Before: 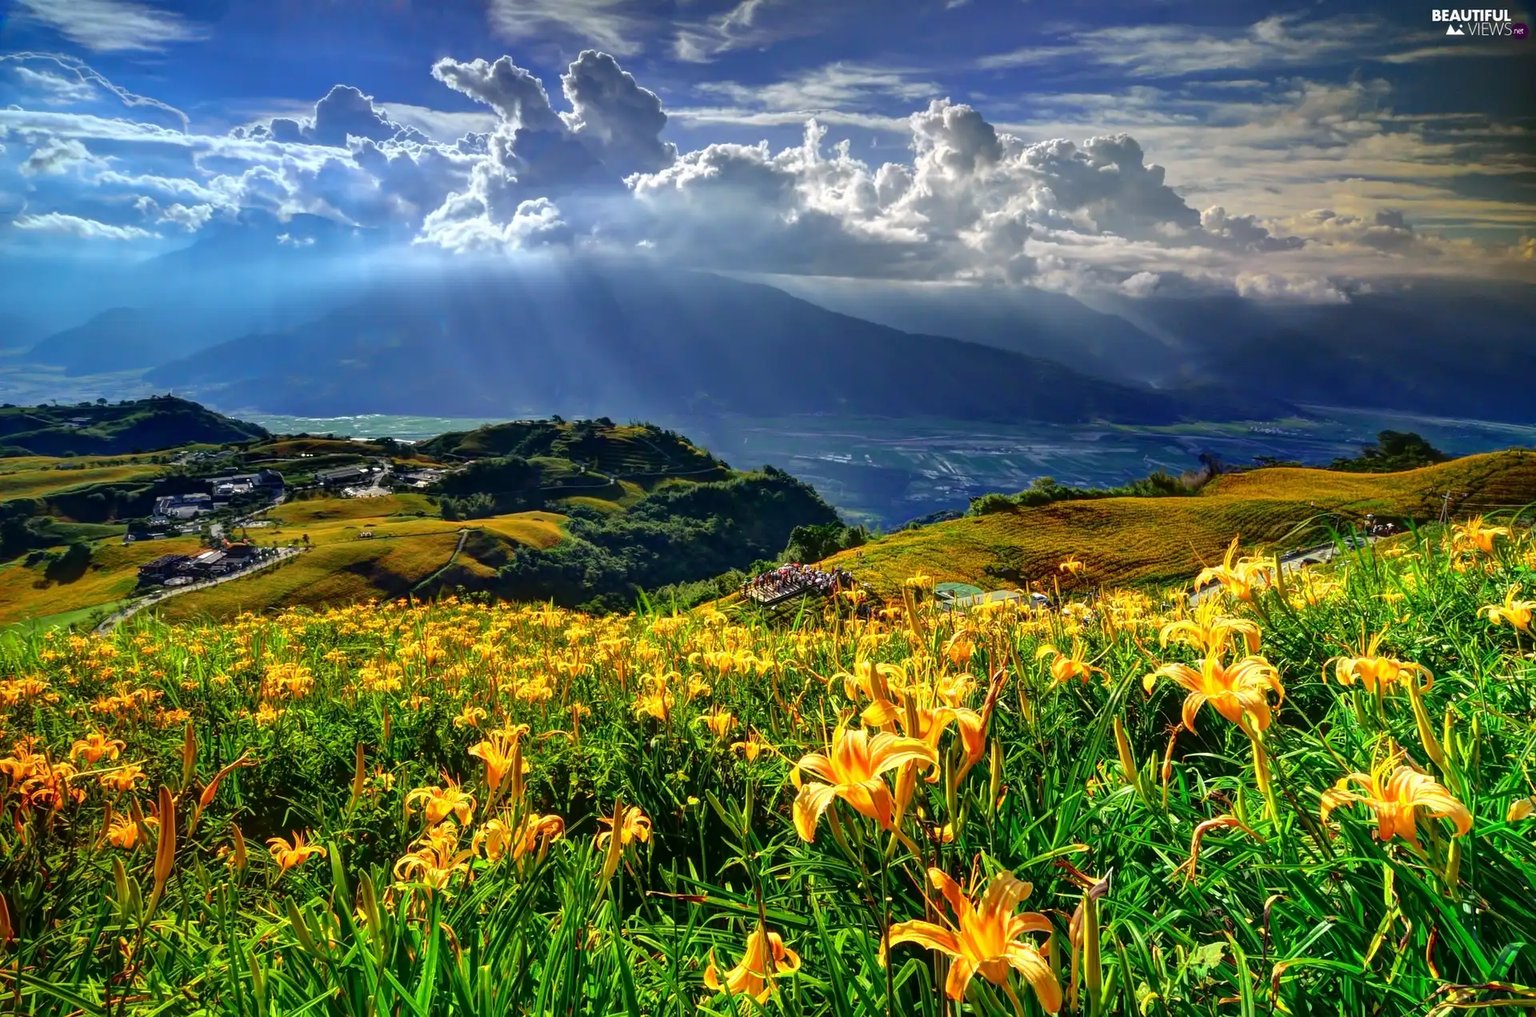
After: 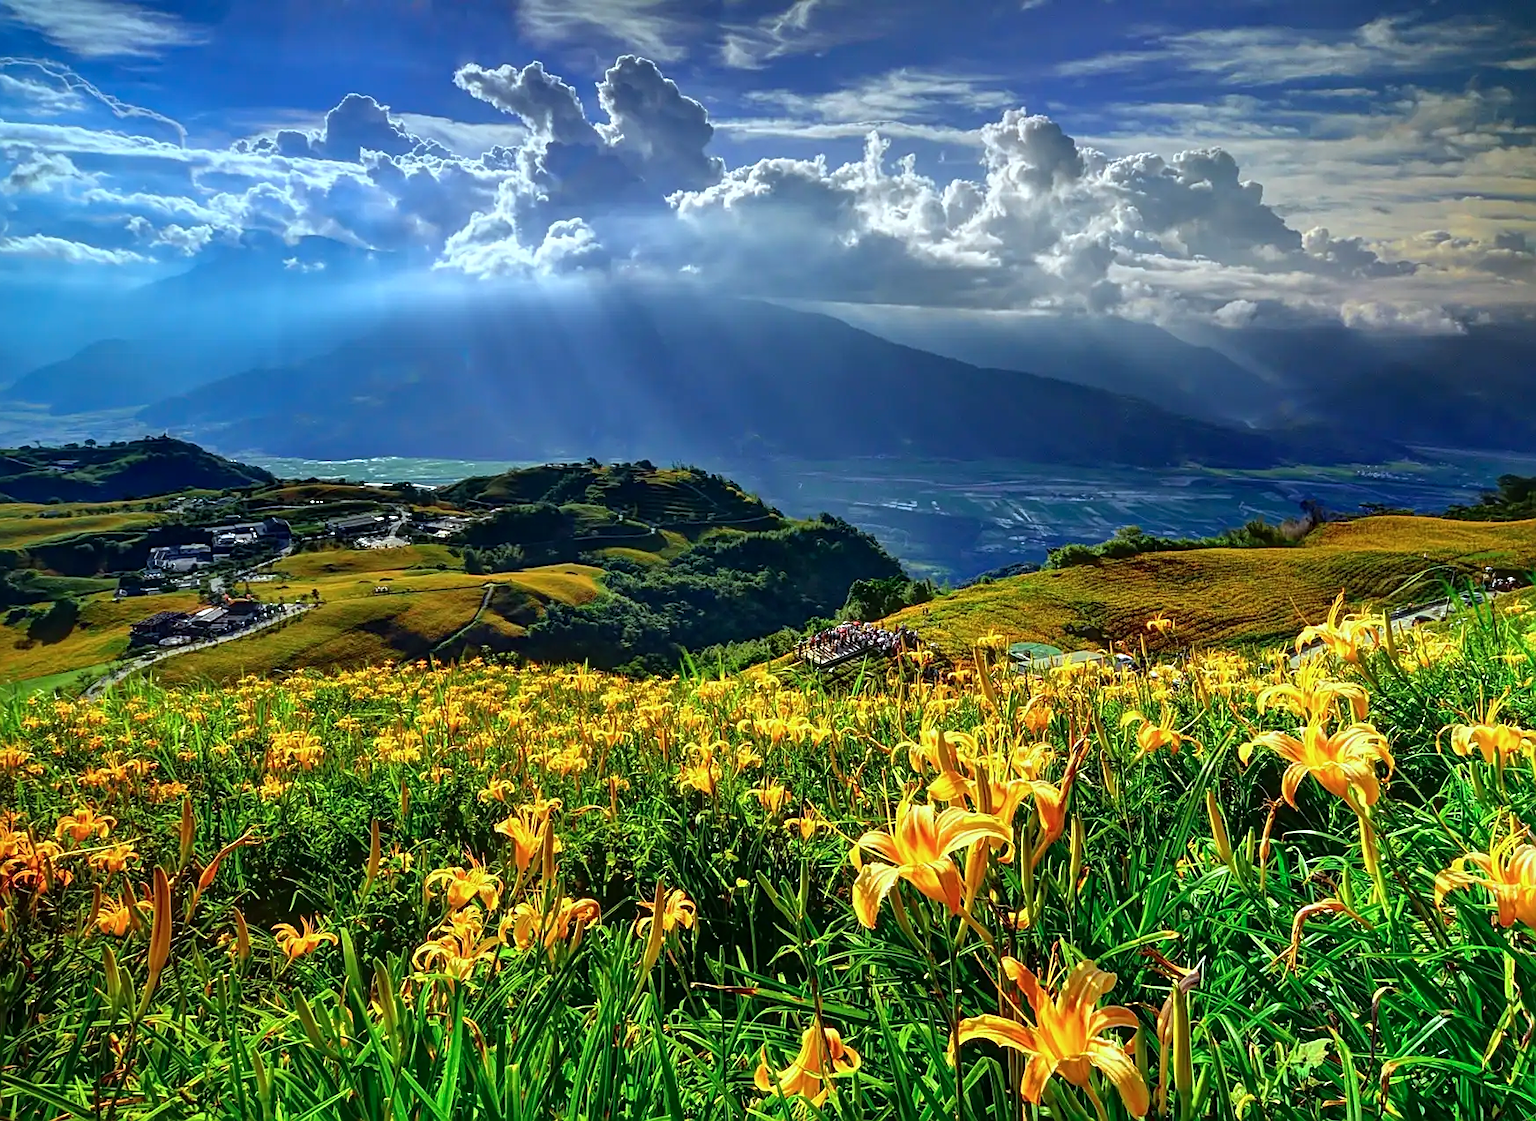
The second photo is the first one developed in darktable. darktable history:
color calibration: illuminant Planckian (black body), adaptation linear Bradford (ICC v4), x 0.365, y 0.367, temperature 4408.84 K
crop and rotate: left 1.347%, right 7.928%
sharpen: on, module defaults
